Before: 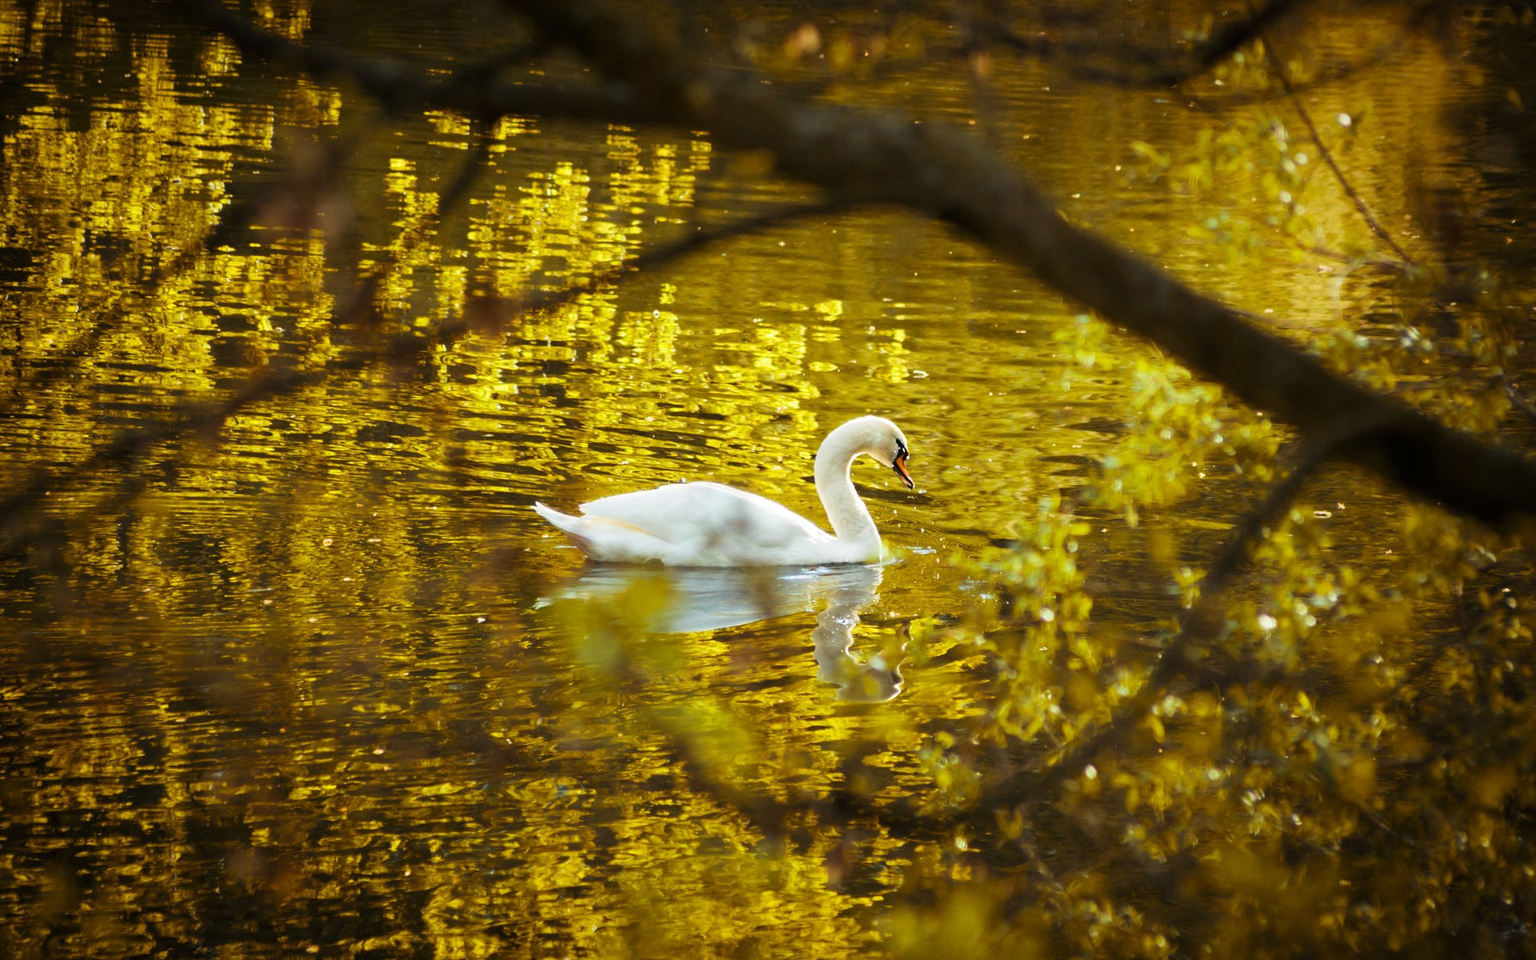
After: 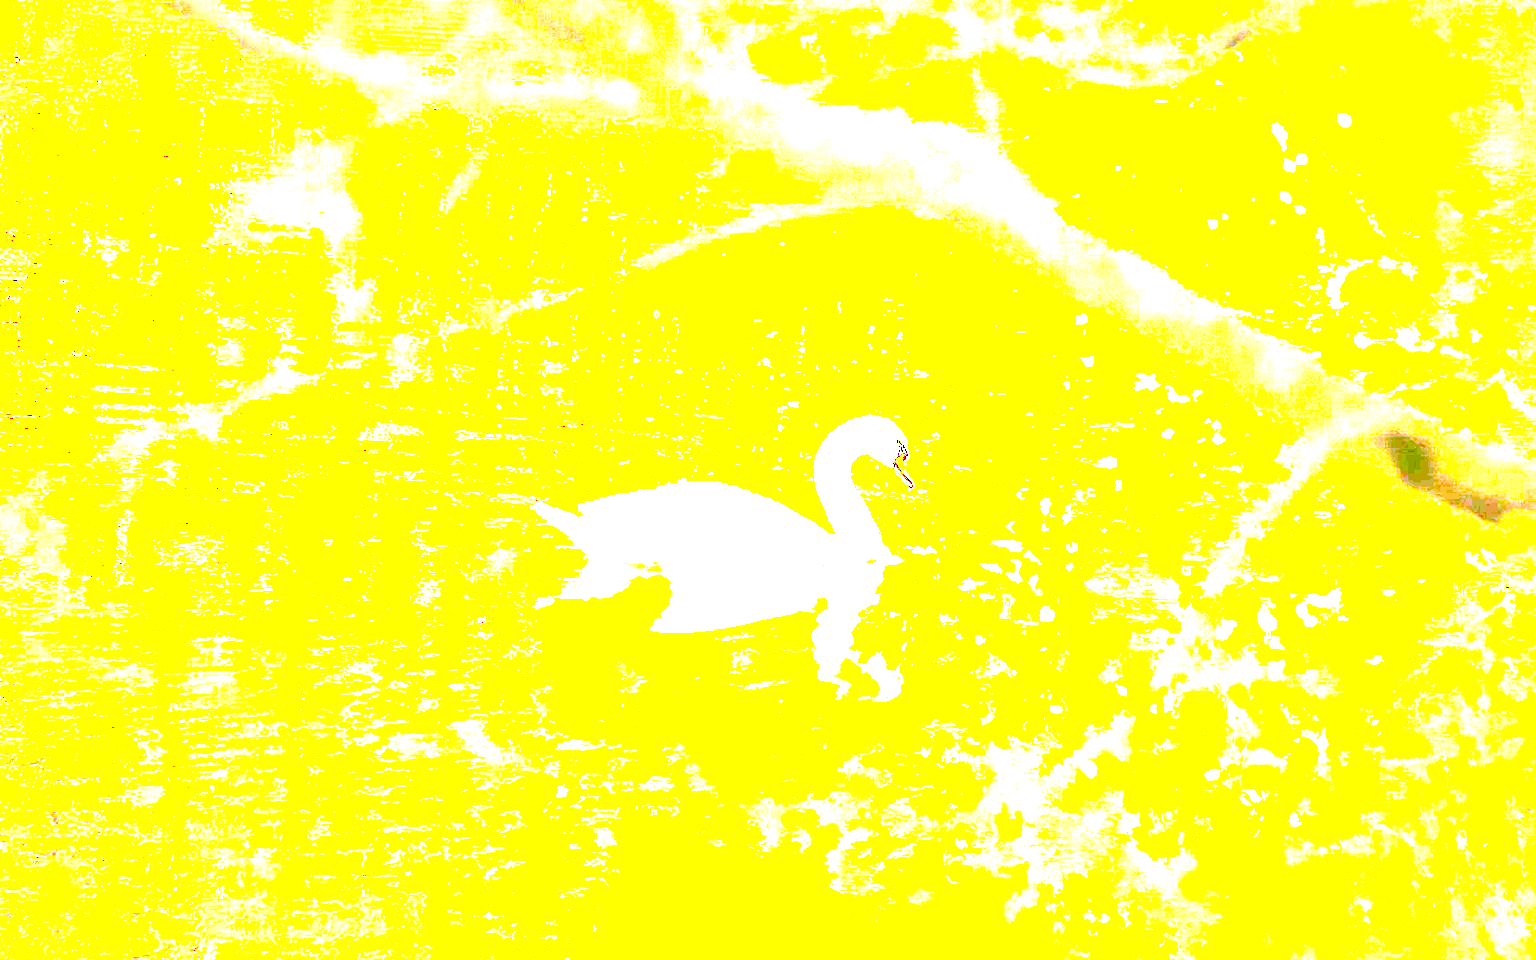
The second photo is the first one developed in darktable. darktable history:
tone equalizer: -8 EV -0.417 EV, -7 EV -0.389 EV, -6 EV -0.333 EV, -5 EV -0.222 EV, -3 EV 0.222 EV, -2 EV 0.333 EV, -1 EV 0.389 EV, +0 EV 0.417 EV, edges refinement/feathering 500, mask exposure compensation -1.57 EV, preserve details no
color balance rgb: shadows lift › hue 87.51°, highlights gain › chroma 1.35%, highlights gain › hue 55.1°, global offset › chroma 0.13%, global offset › hue 253.66°, perceptual saturation grading › global saturation 16.38%
exposure: exposure 8 EV, compensate highlight preservation false
